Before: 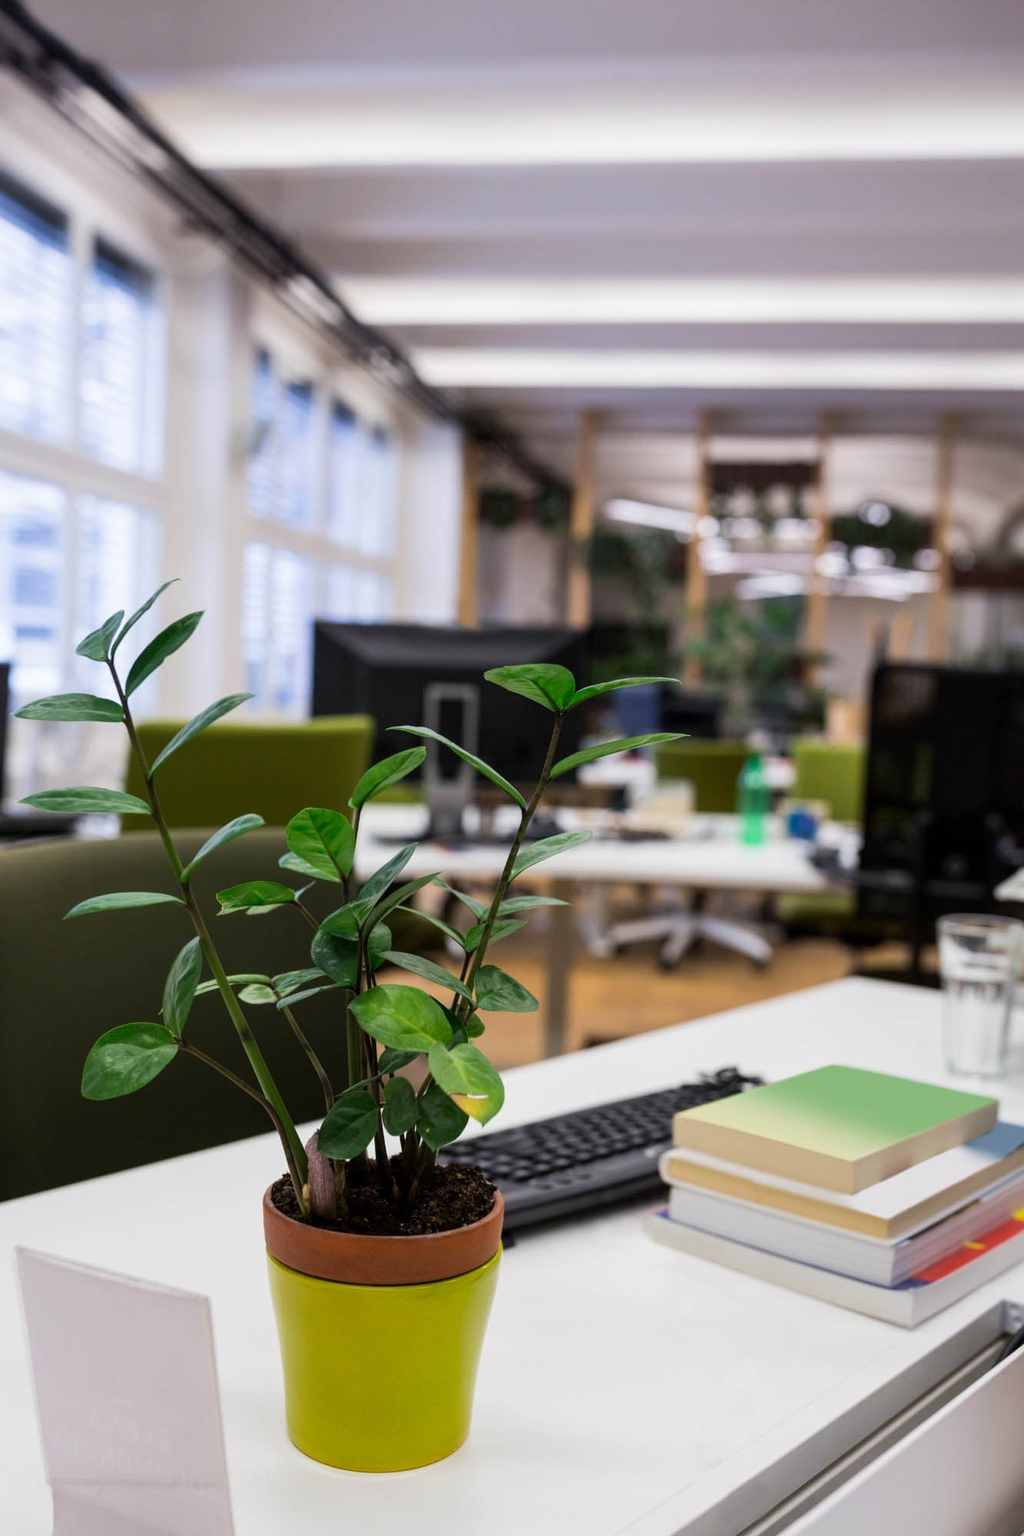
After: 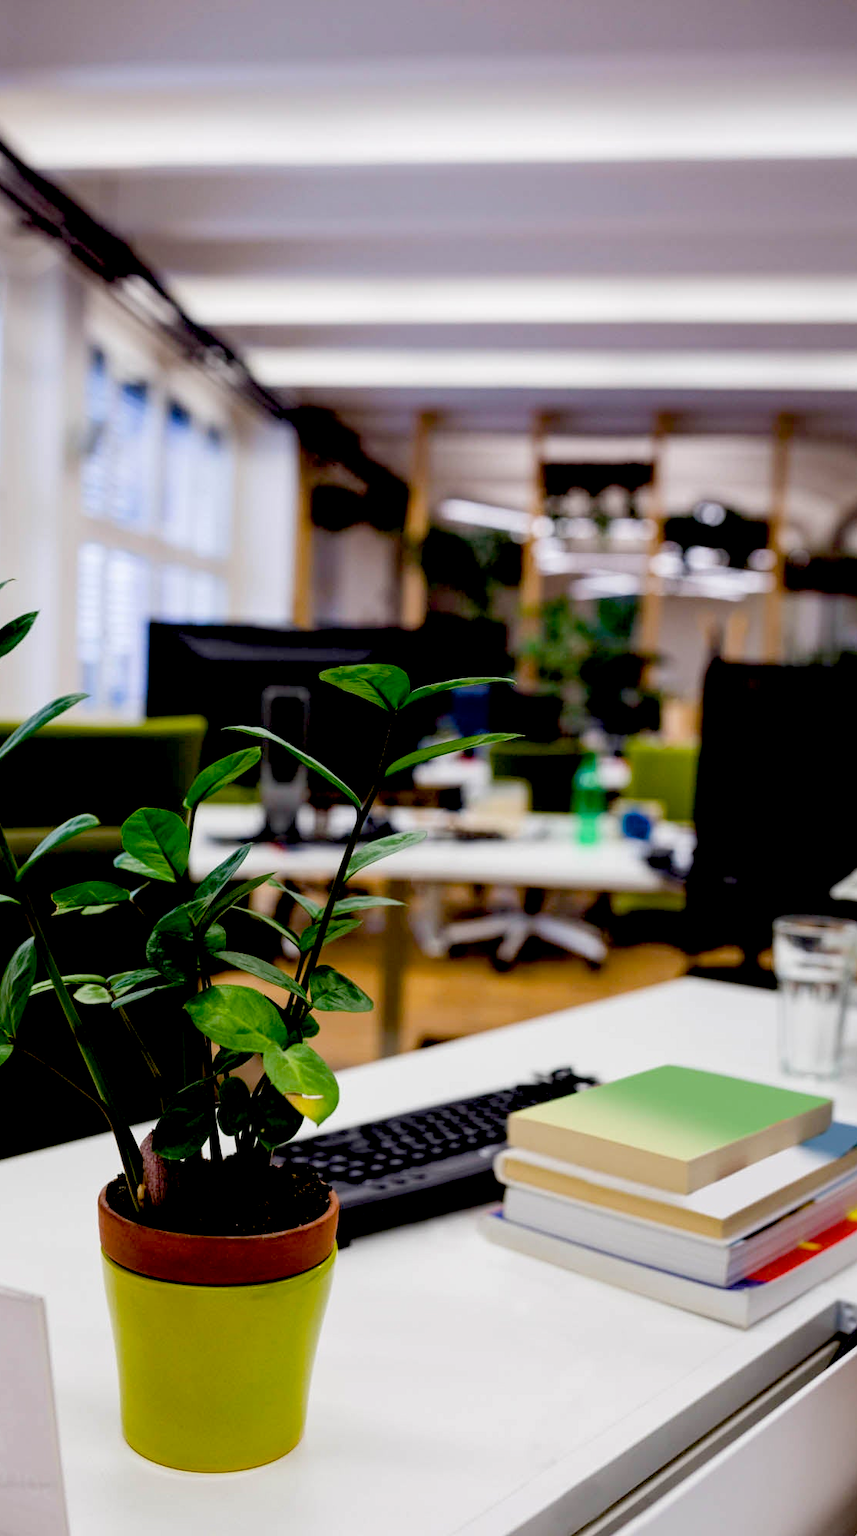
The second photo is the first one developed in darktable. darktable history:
crop: left 16.145%
color balance rgb: perceptual saturation grading › global saturation 20%, perceptual saturation grading › highlights -25%, perceptual saturation grading › shadows 25%
exposure: black level correction 0.047, exposure 0.013 EV, compensate highlight preservation false
